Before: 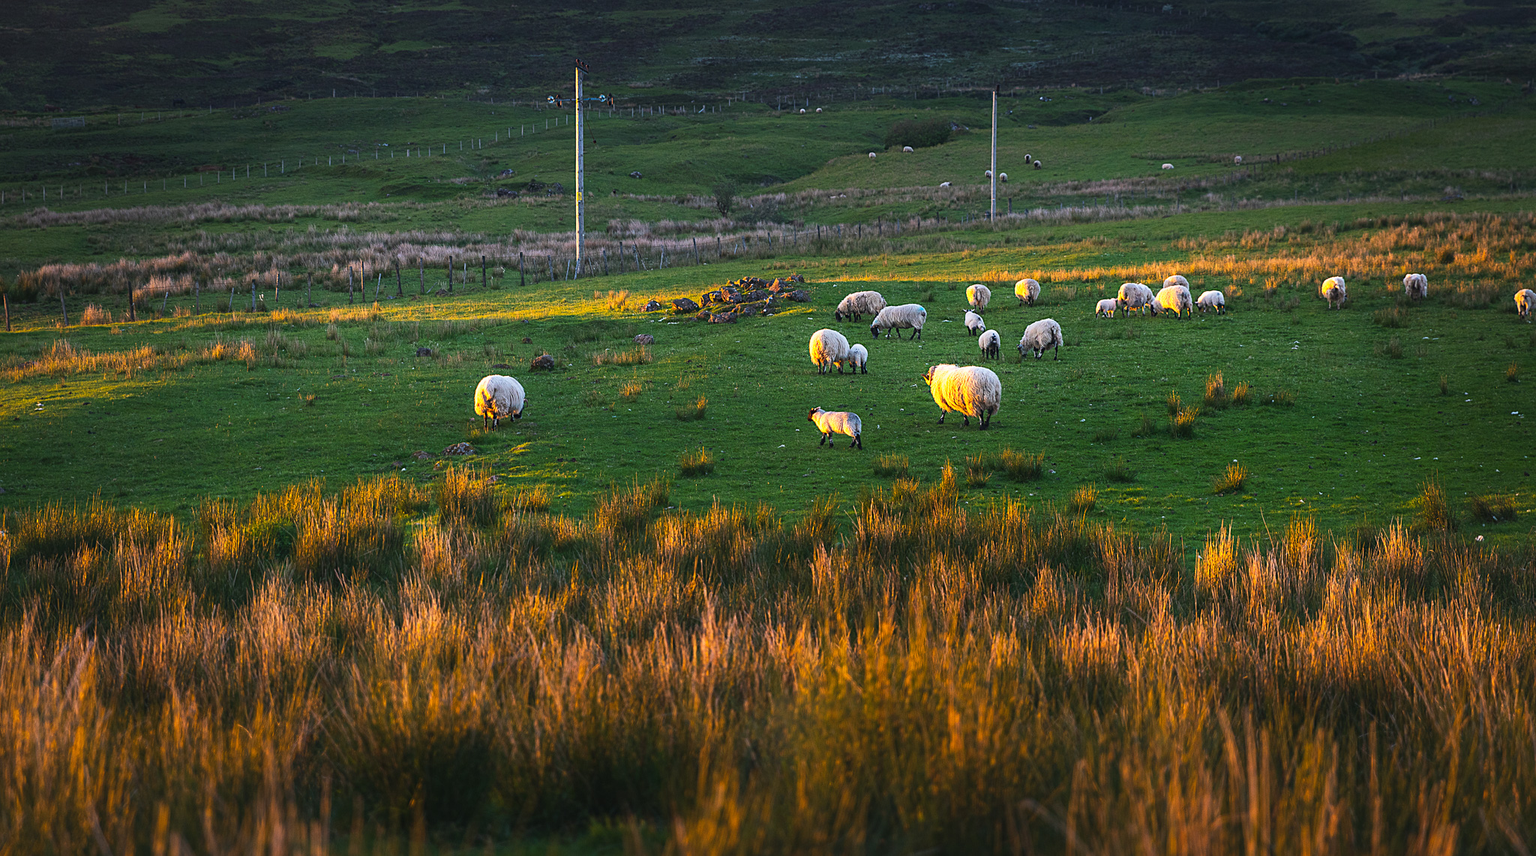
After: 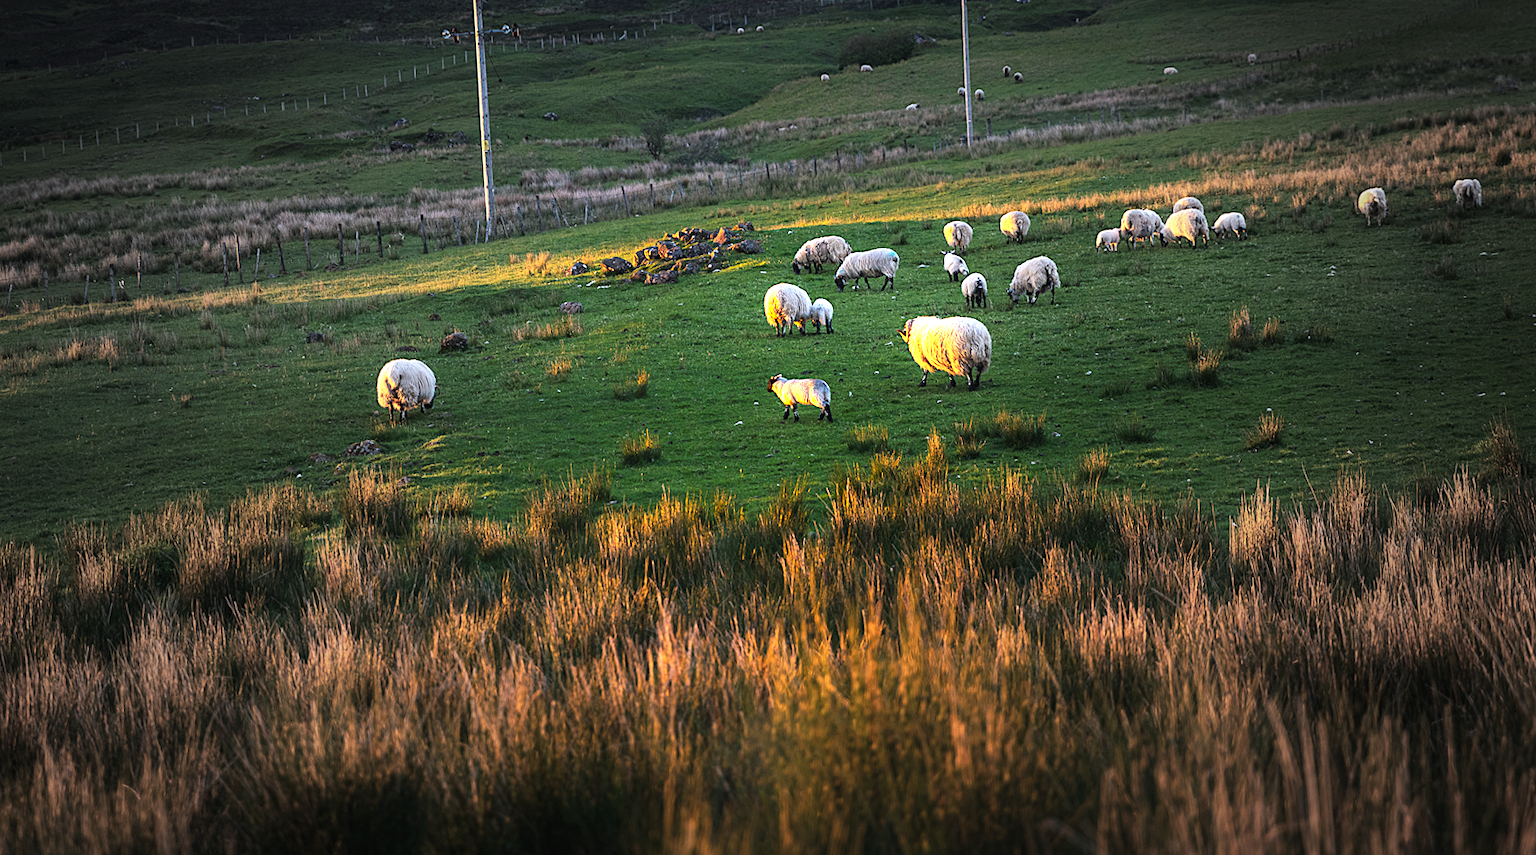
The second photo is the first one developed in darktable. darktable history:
tone equalizer: -8 EV -0.788 EV, -7 EV -0.697 EV, -6 EV -0.576 EV, -5 EV -0.4 EV, -3 EV 0.37 EV, -2 EV 0.6 EV, -1 EV 0.698 EV, +0 EV 0.739 EV, smoothing 1
vignetting: fall-off start 16.4%, fall-off radius 98.88%, width/height ratio 0.714
crop and rotate: angle 3.29°, left 5.762%, top 5.692%
